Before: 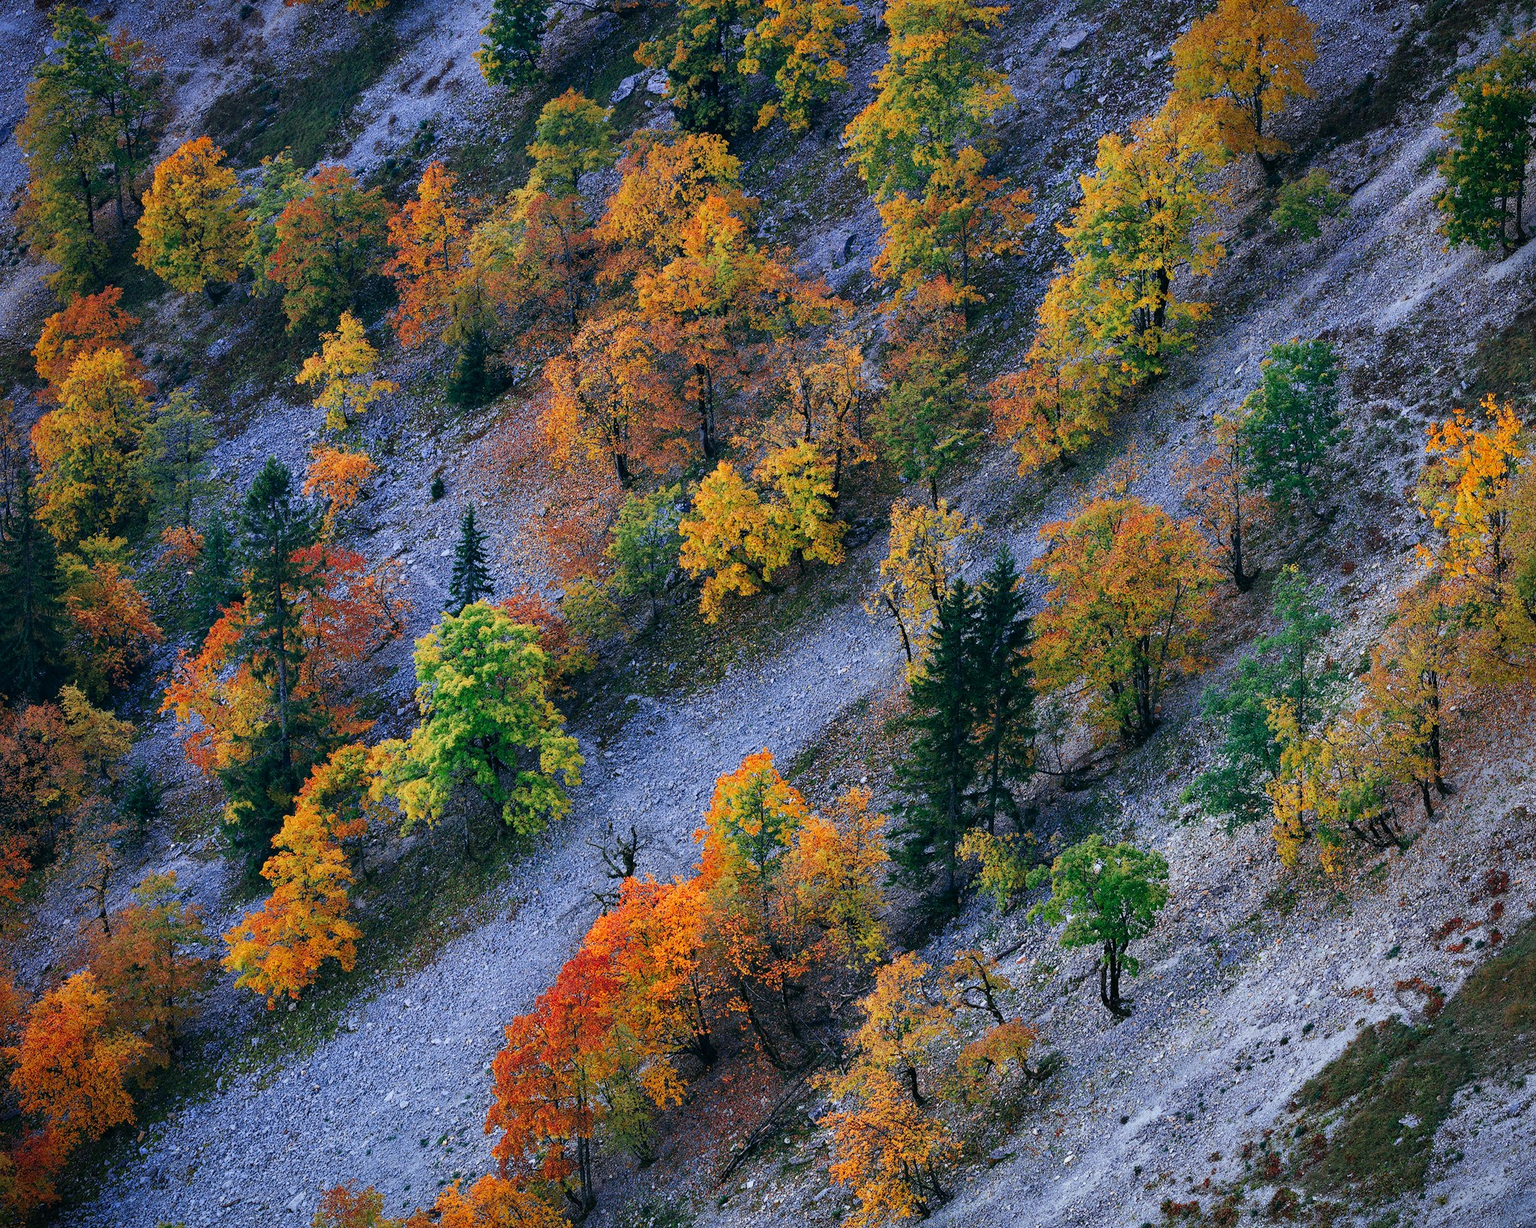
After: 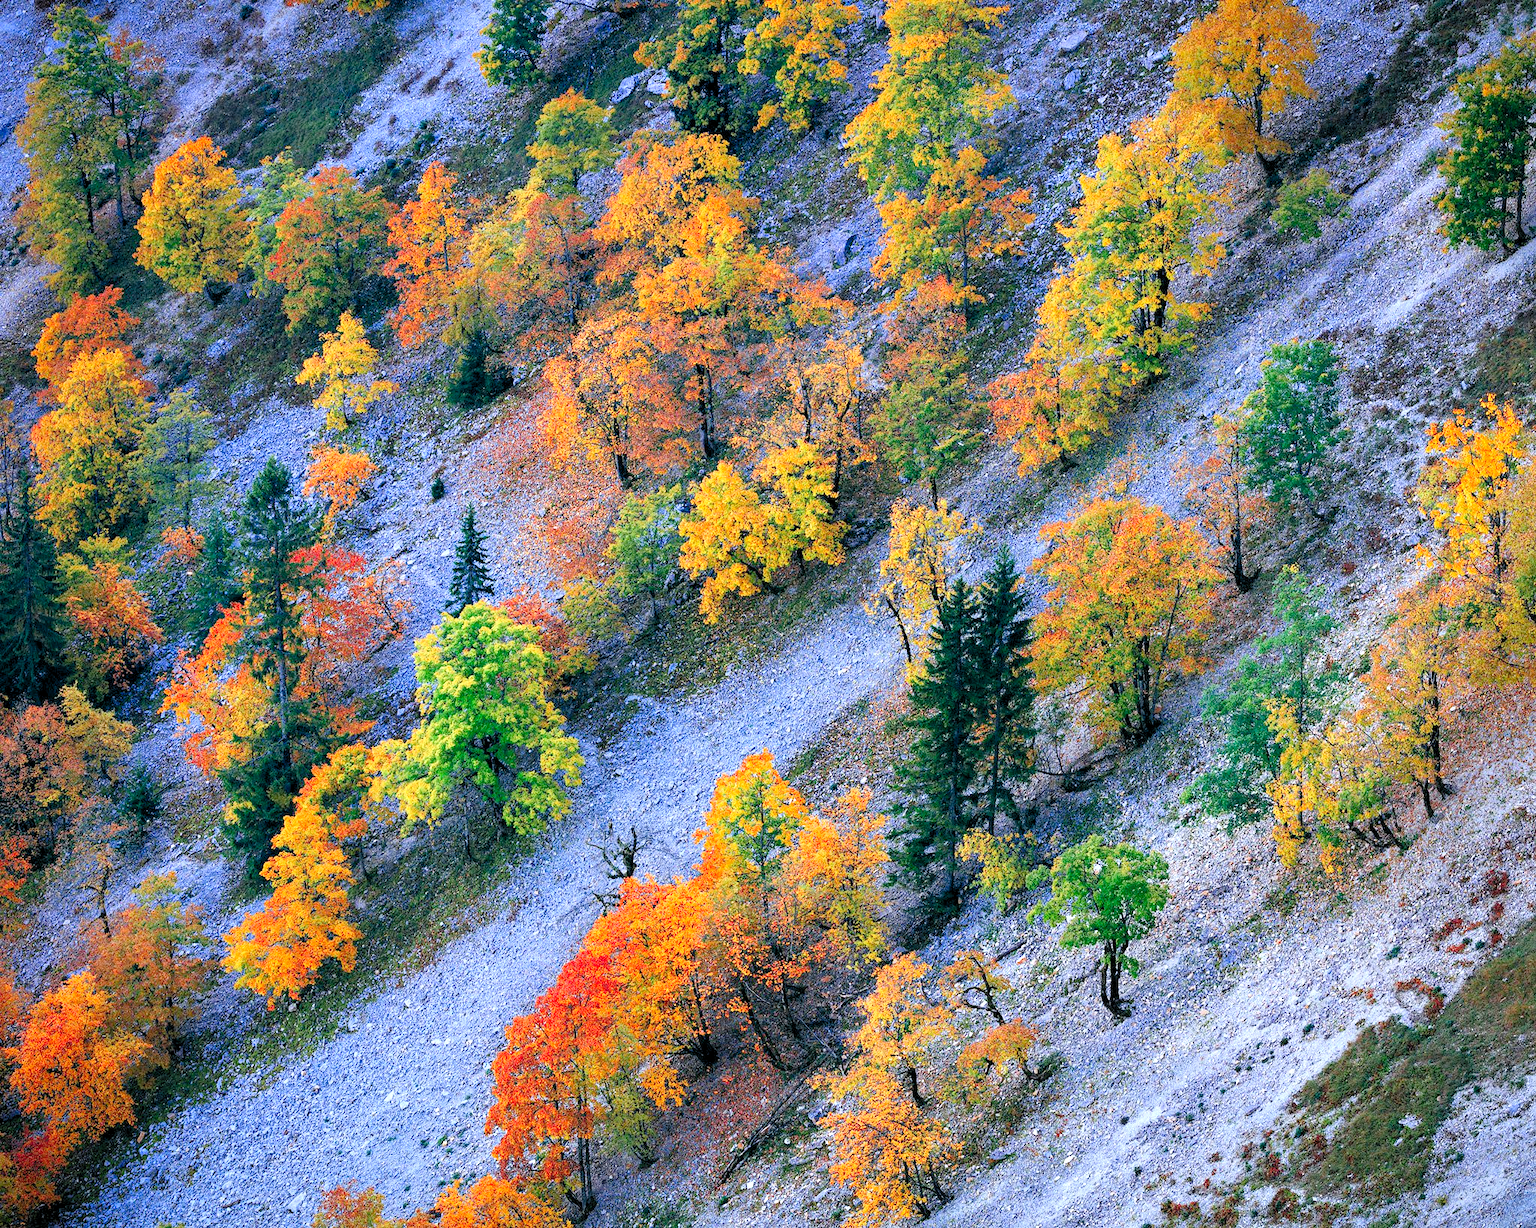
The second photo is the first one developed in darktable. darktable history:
levels: white 99.97%, levels [0.036, 0.364, 0.827]
